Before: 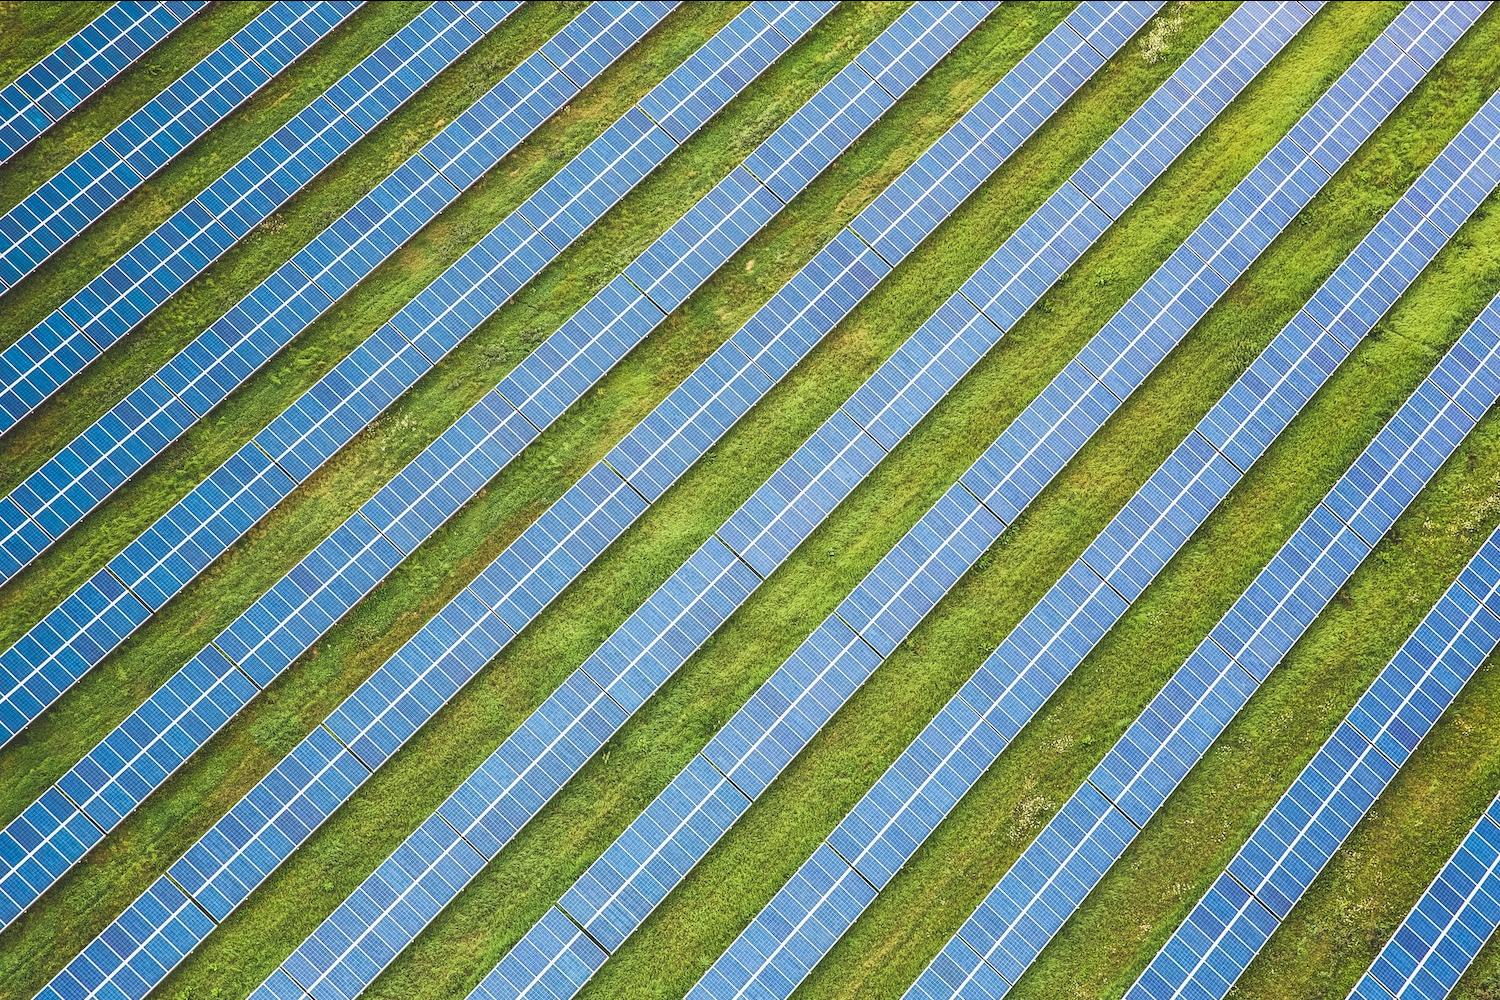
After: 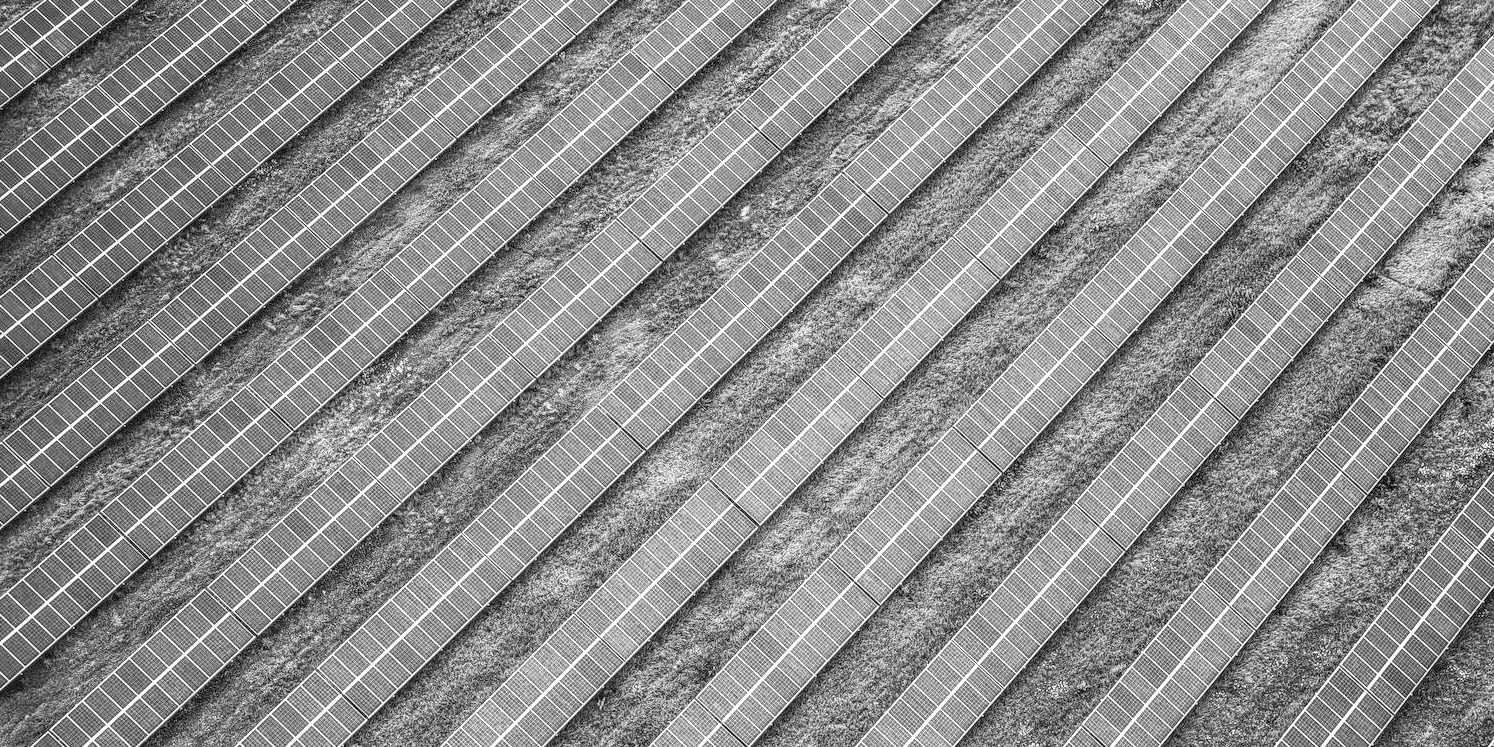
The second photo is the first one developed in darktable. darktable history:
crop: left 0.387%, top 5.469%, bottom 19.809%
monochrome: on, module defaults
local contrast: highlights 0%, shadows 0%, detail 182%
